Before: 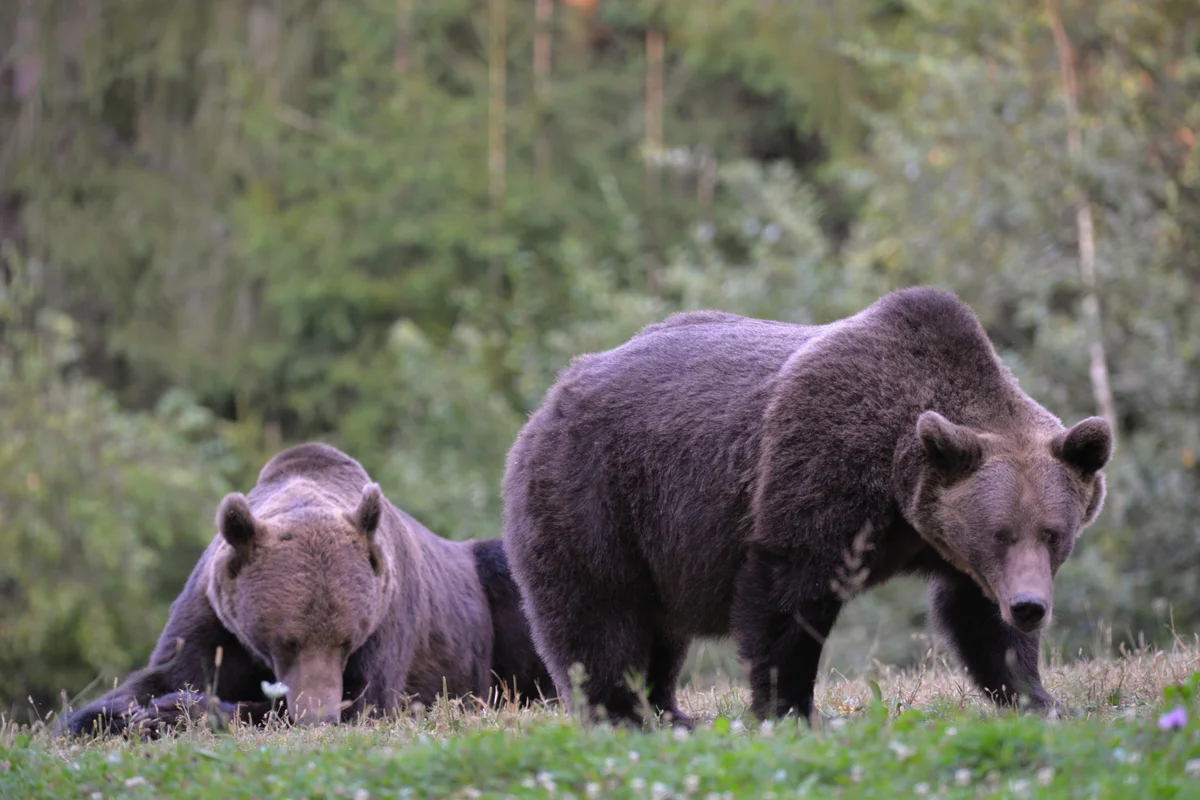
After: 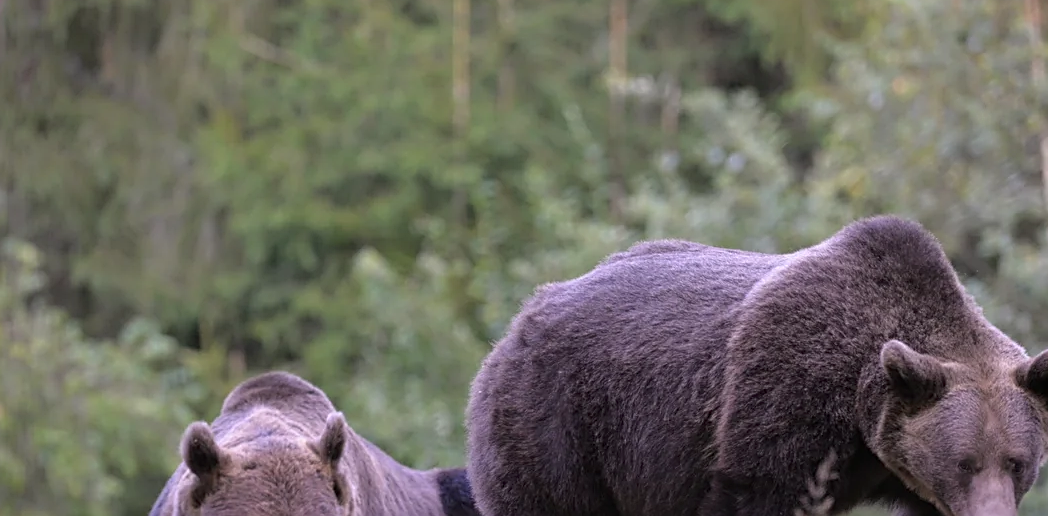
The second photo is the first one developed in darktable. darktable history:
sharpen: on, module defaults
exposure: black level correction 0.001, compensate highlight preservation false
crop: left 3.015%, top 8.969%, right 9.647%, bottom 26.457%
